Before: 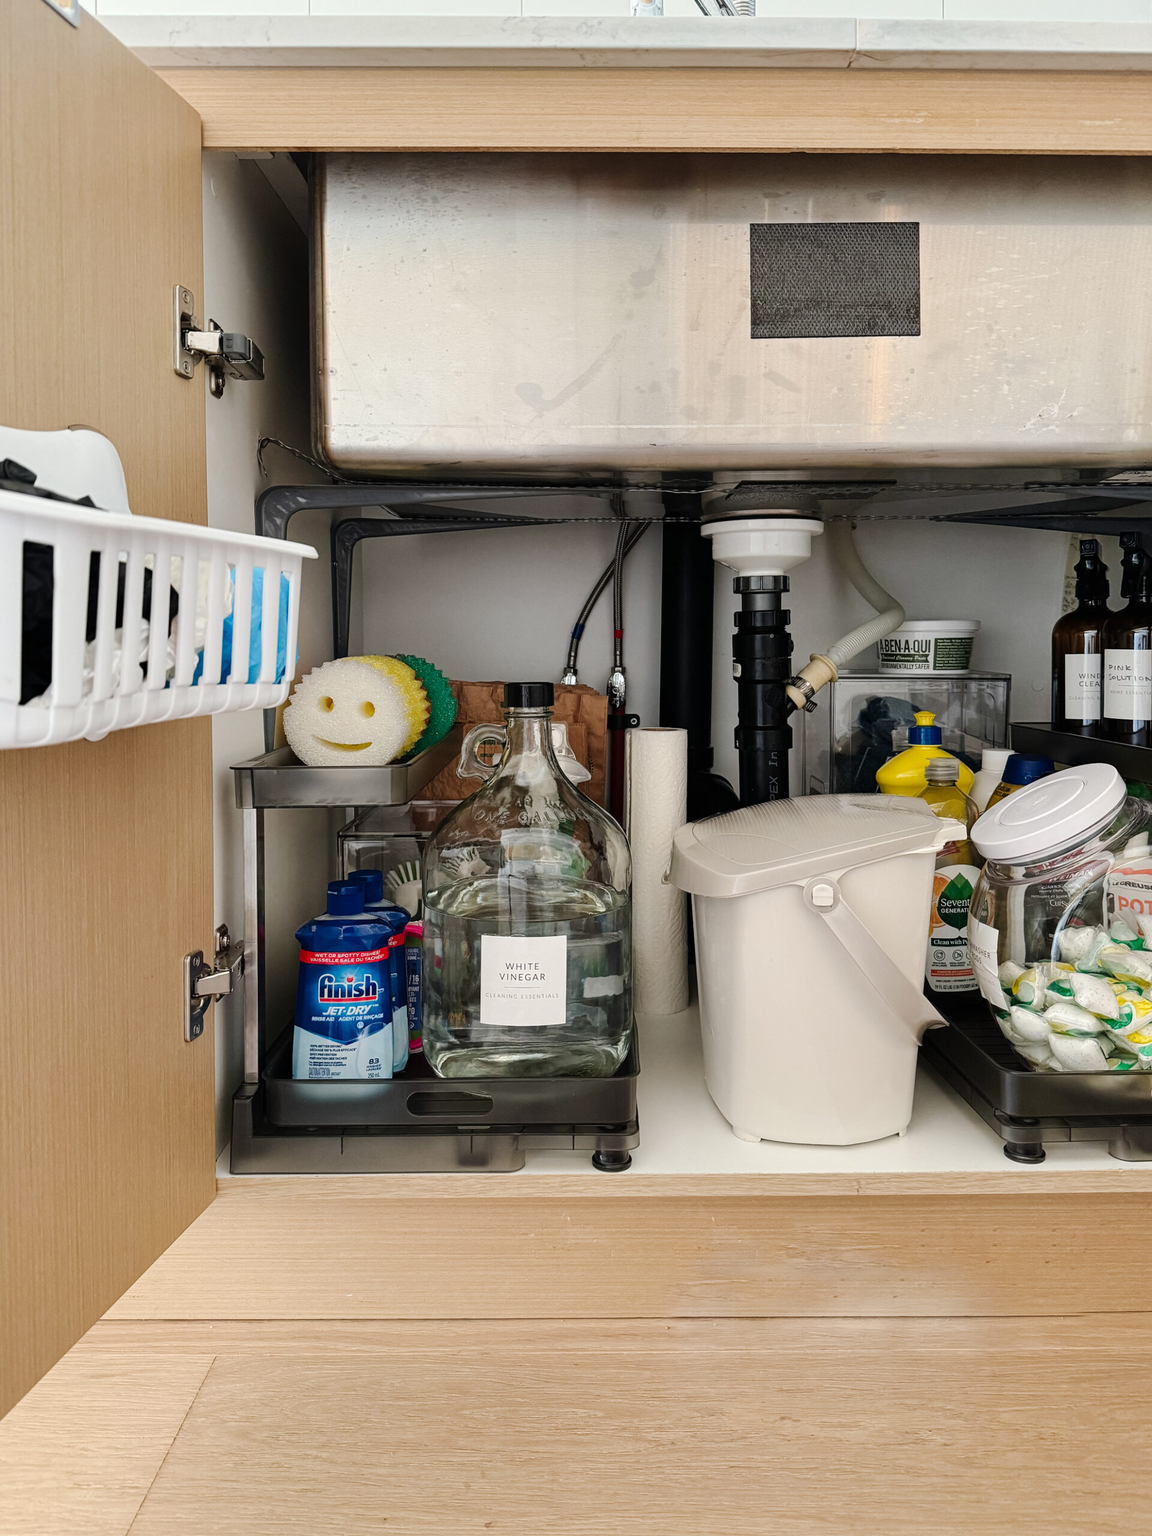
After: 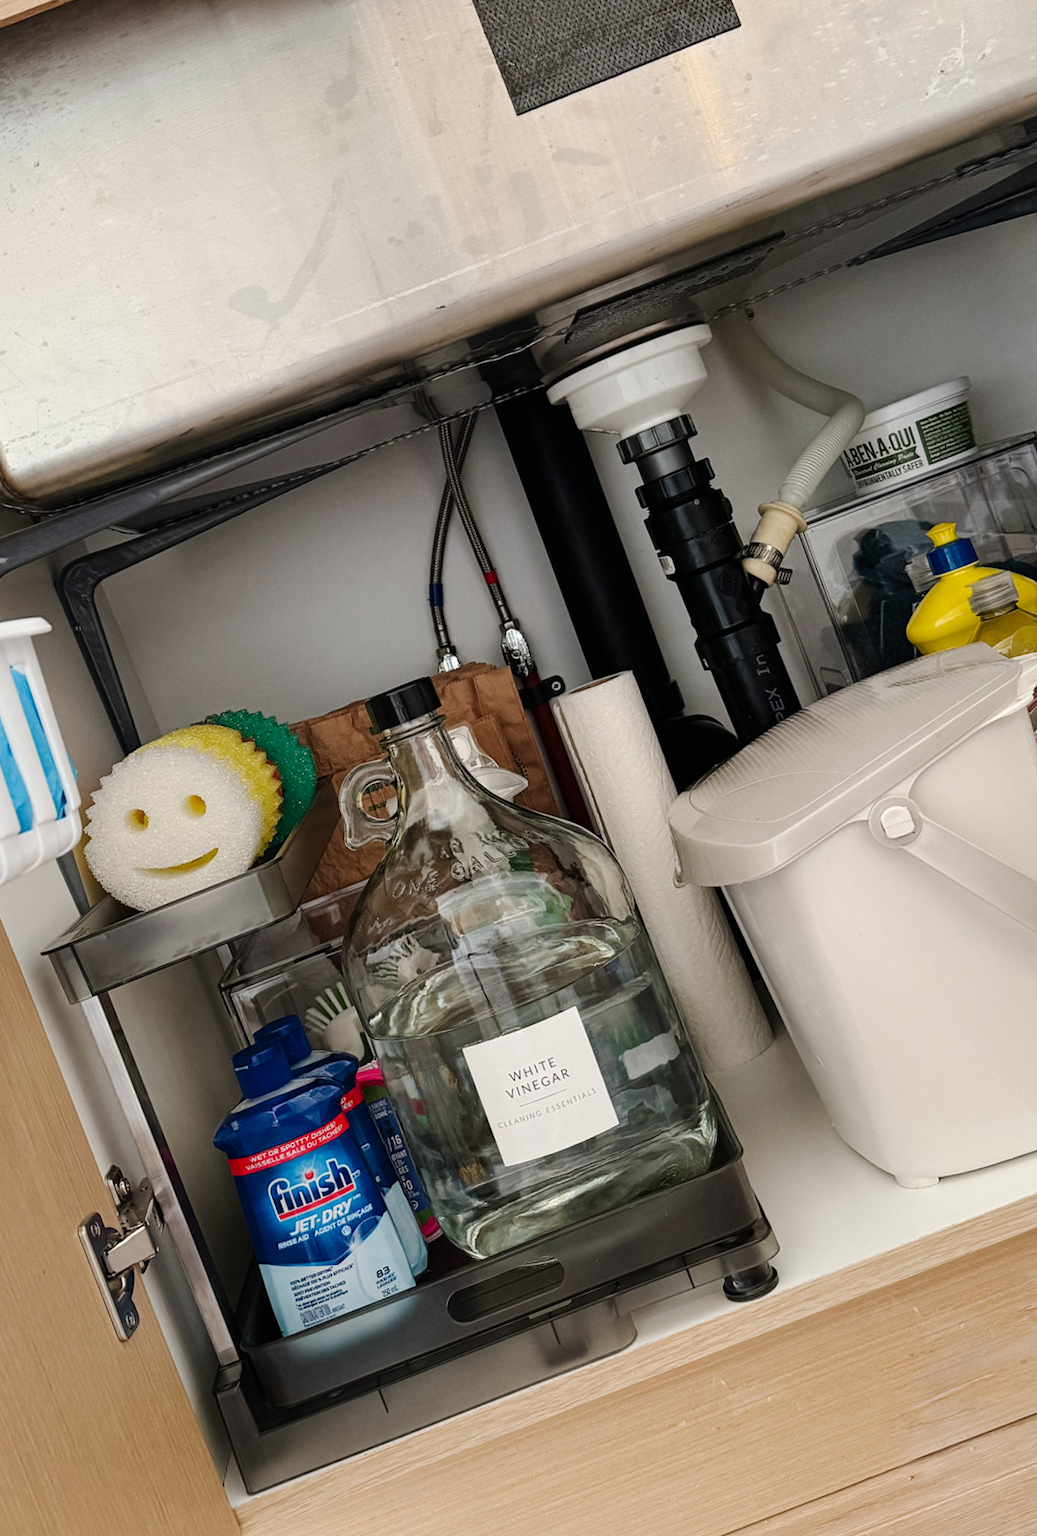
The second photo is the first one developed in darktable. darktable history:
crop and rotate: angle 20.93°, left 6.955%, right 4.069%, bottom 1.18%
